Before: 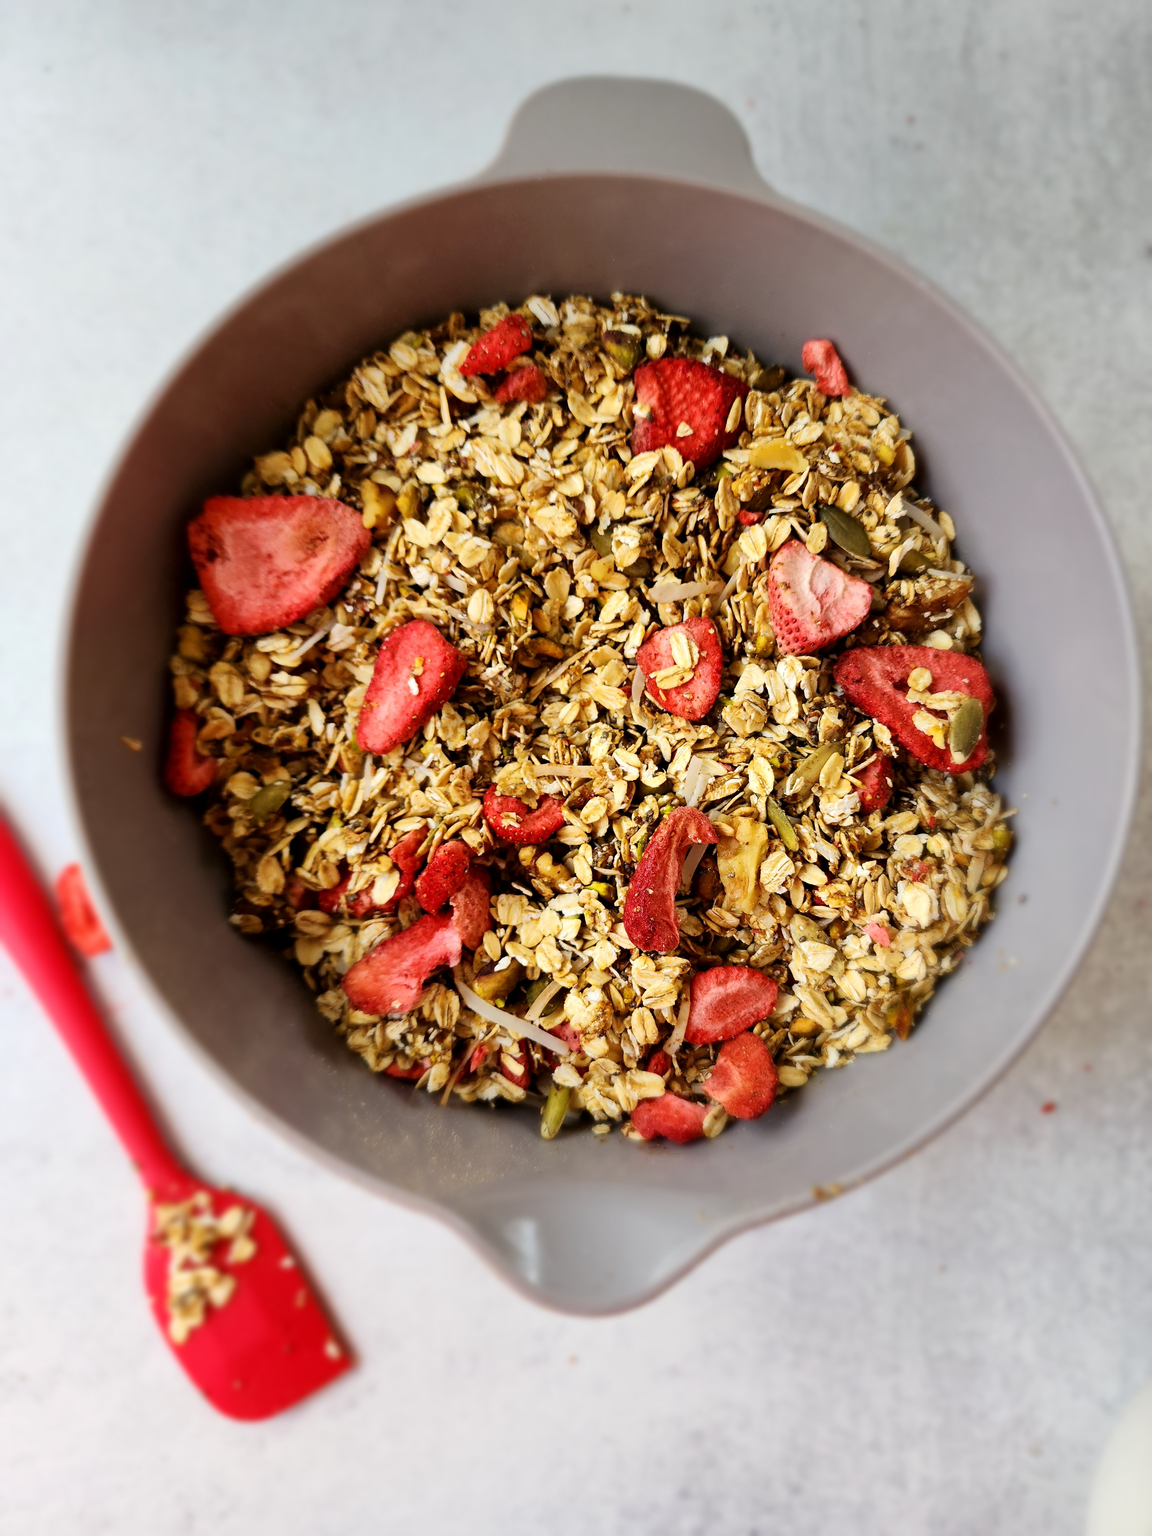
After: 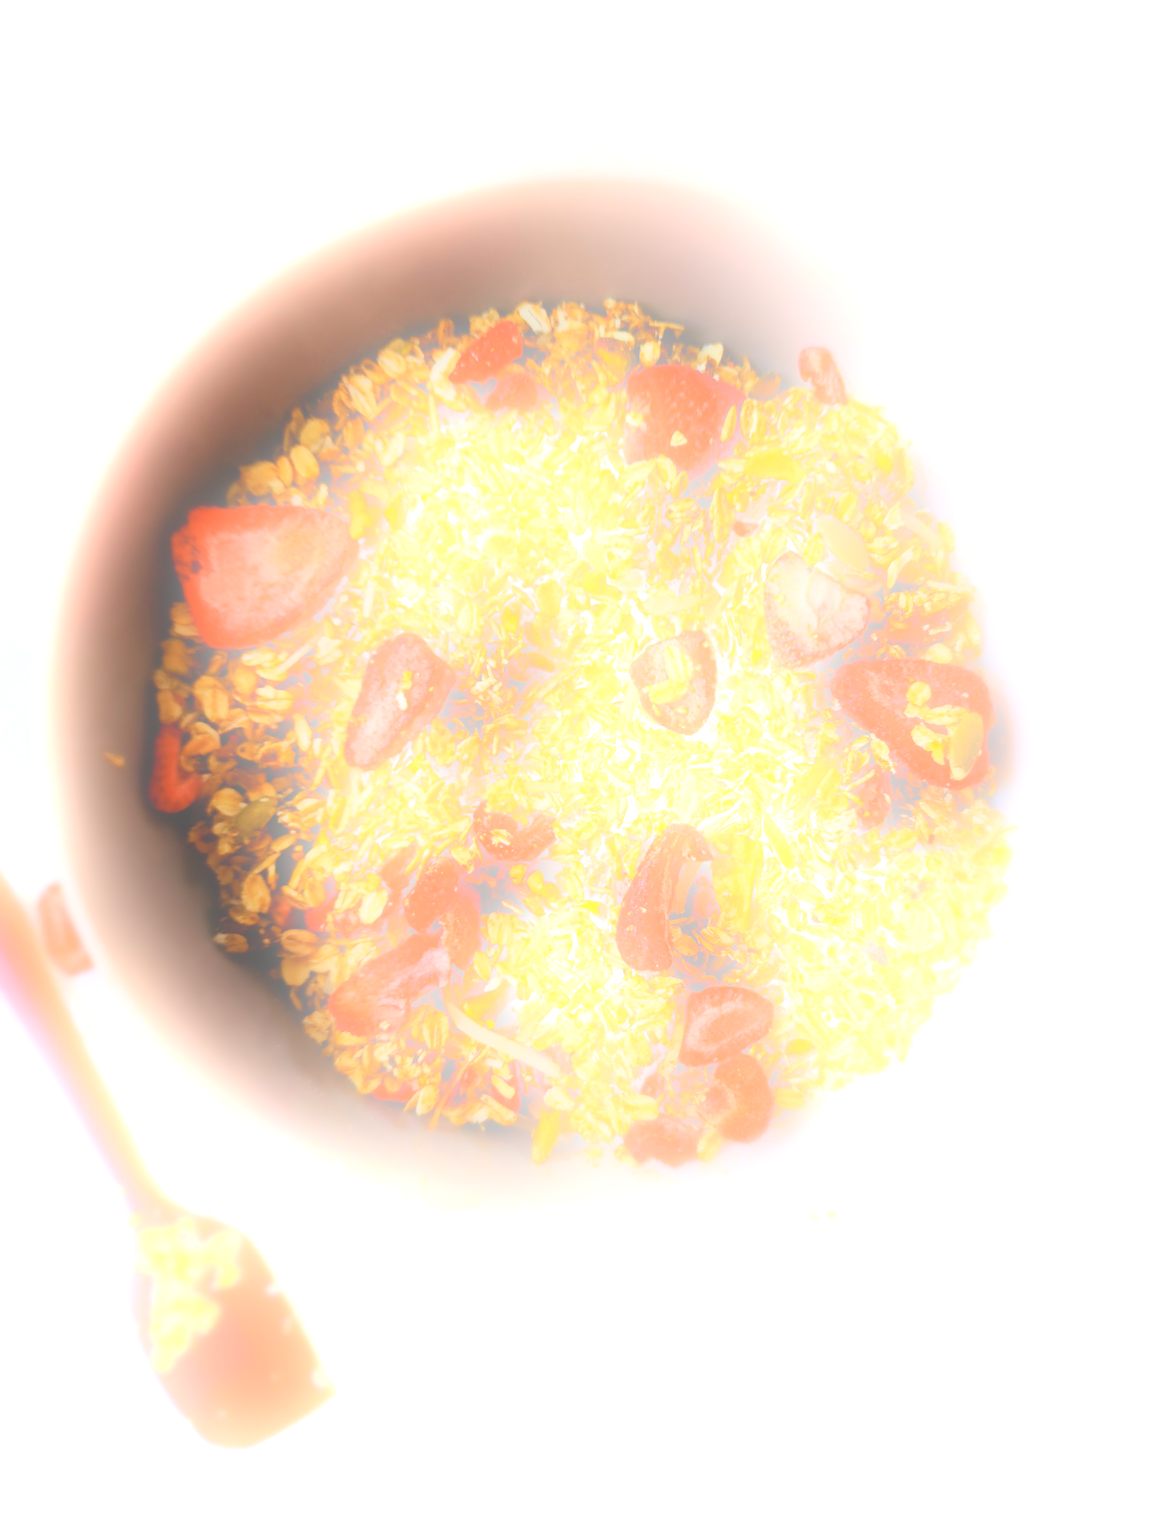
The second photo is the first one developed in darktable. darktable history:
bloom: size 25%, threshold 5%, strength 90%
crop: left 1.743%, right 0.268%, bottom 2.011%
contrast equalizer: octaves 7, y [[0.6 ×6], [0.55 ×6], [0 ×6], [0 ×6], [0 ×6]], mix -0.2
